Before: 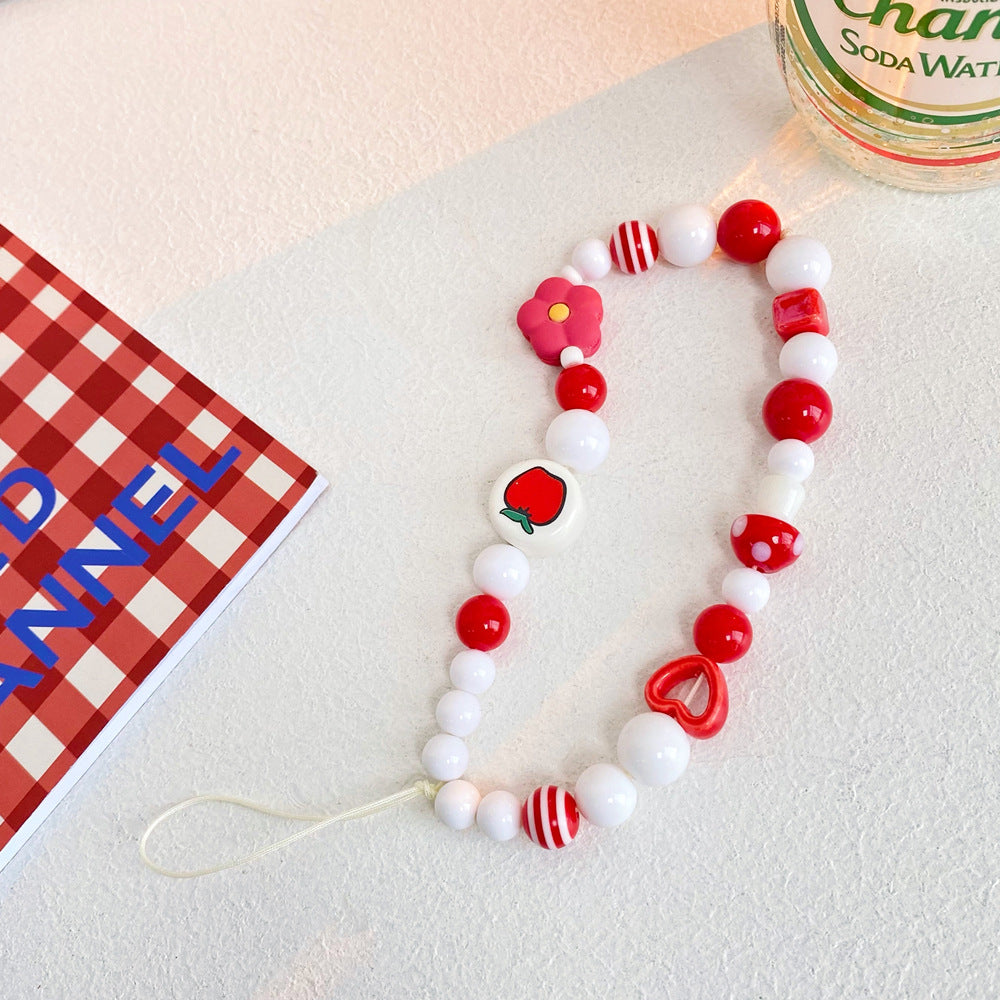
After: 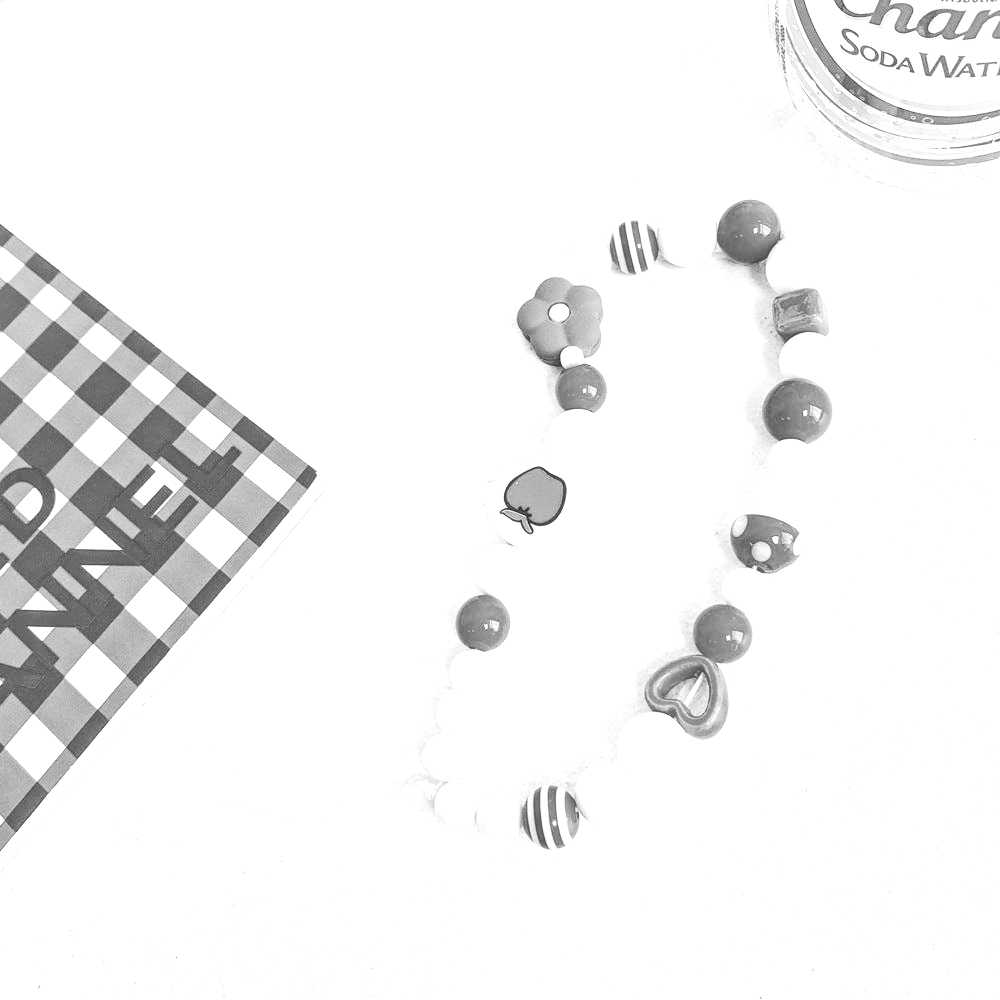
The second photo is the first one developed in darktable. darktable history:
exposure: black level correction 0, exposure 1 EV, compensate exposure bias true, compensate highlight preservation false
contrast brightness saturation: contrast 0.294
color zones: curves: ch1 [(0, -0.014) (0.143, -0.013) (0.286, -0.013) (0.429, -0.016) (0.571, -0.019) (0.714, -0.015) (0.857, 0.002) (1, -0.014)]
local contrast: highlights 5%, shadows 5%, detail 133%
